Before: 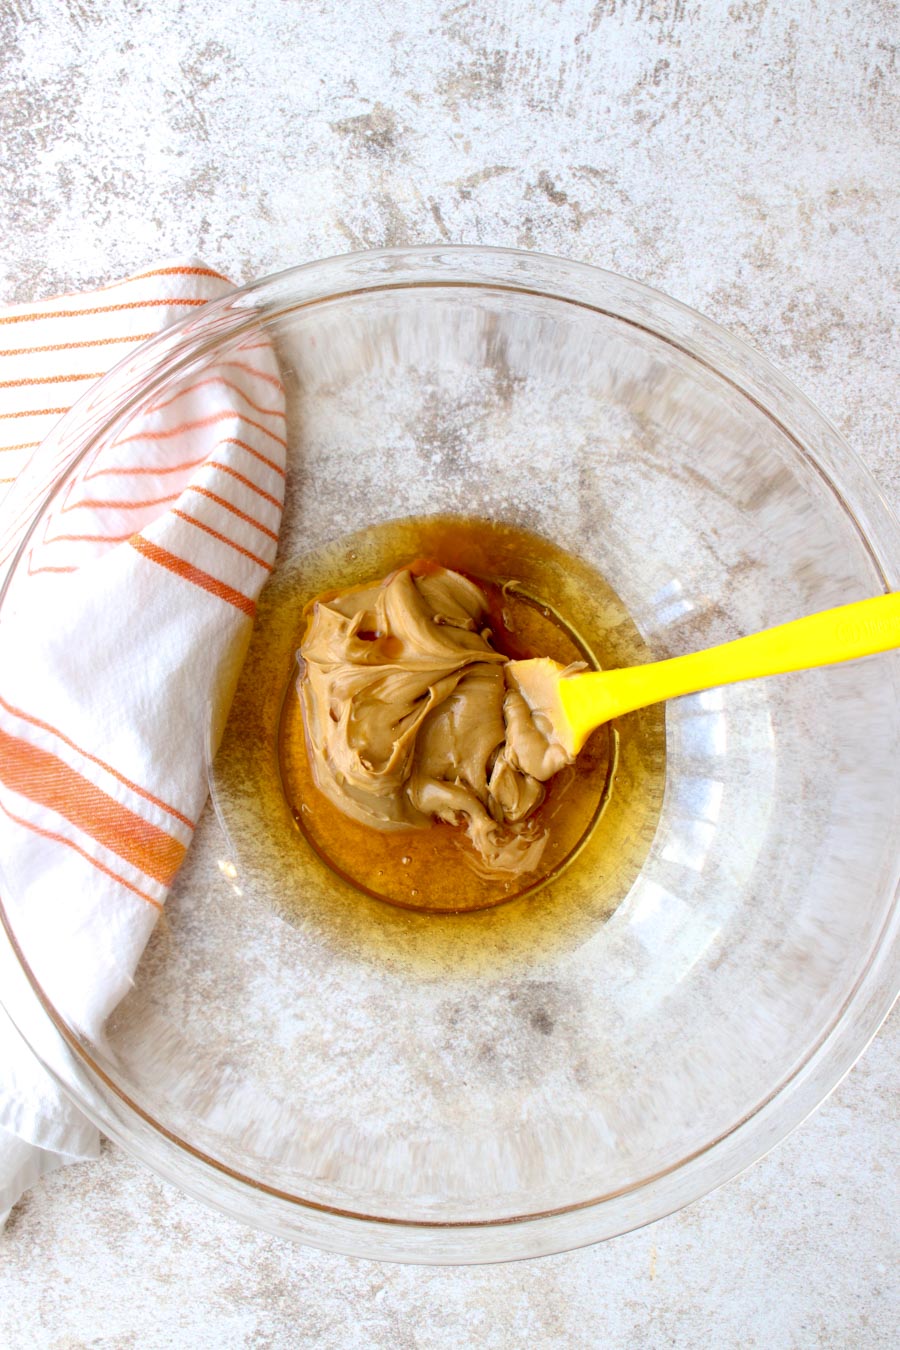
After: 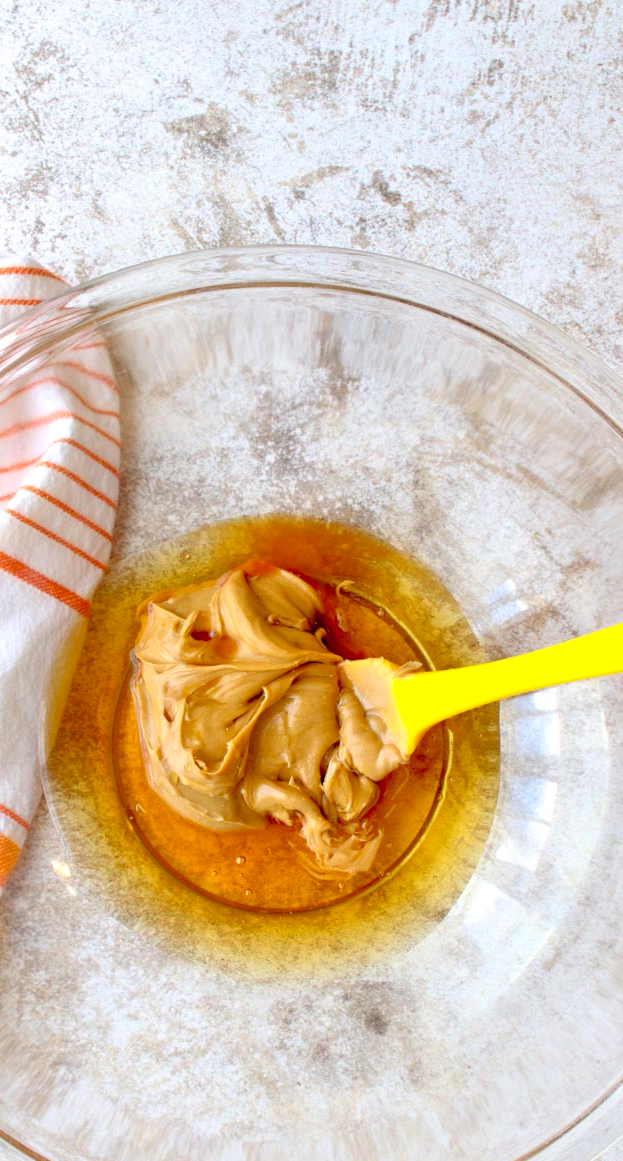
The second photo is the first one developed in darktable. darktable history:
crop: left 18.479%, right 12.2%, bottom 13.971%
contrast brightness saturation: saturation 0.1
tone equalizer: -7 EV 0.15 EV, -6 EV 0.6 EV, -5 EV 1.15 EV, -4 EV 1.33 EV, -3 EV 1.15 EV, -2 EV 0.6 EV, -1 EV 0.15 EV, mask exposure compensation -0.5 EV
